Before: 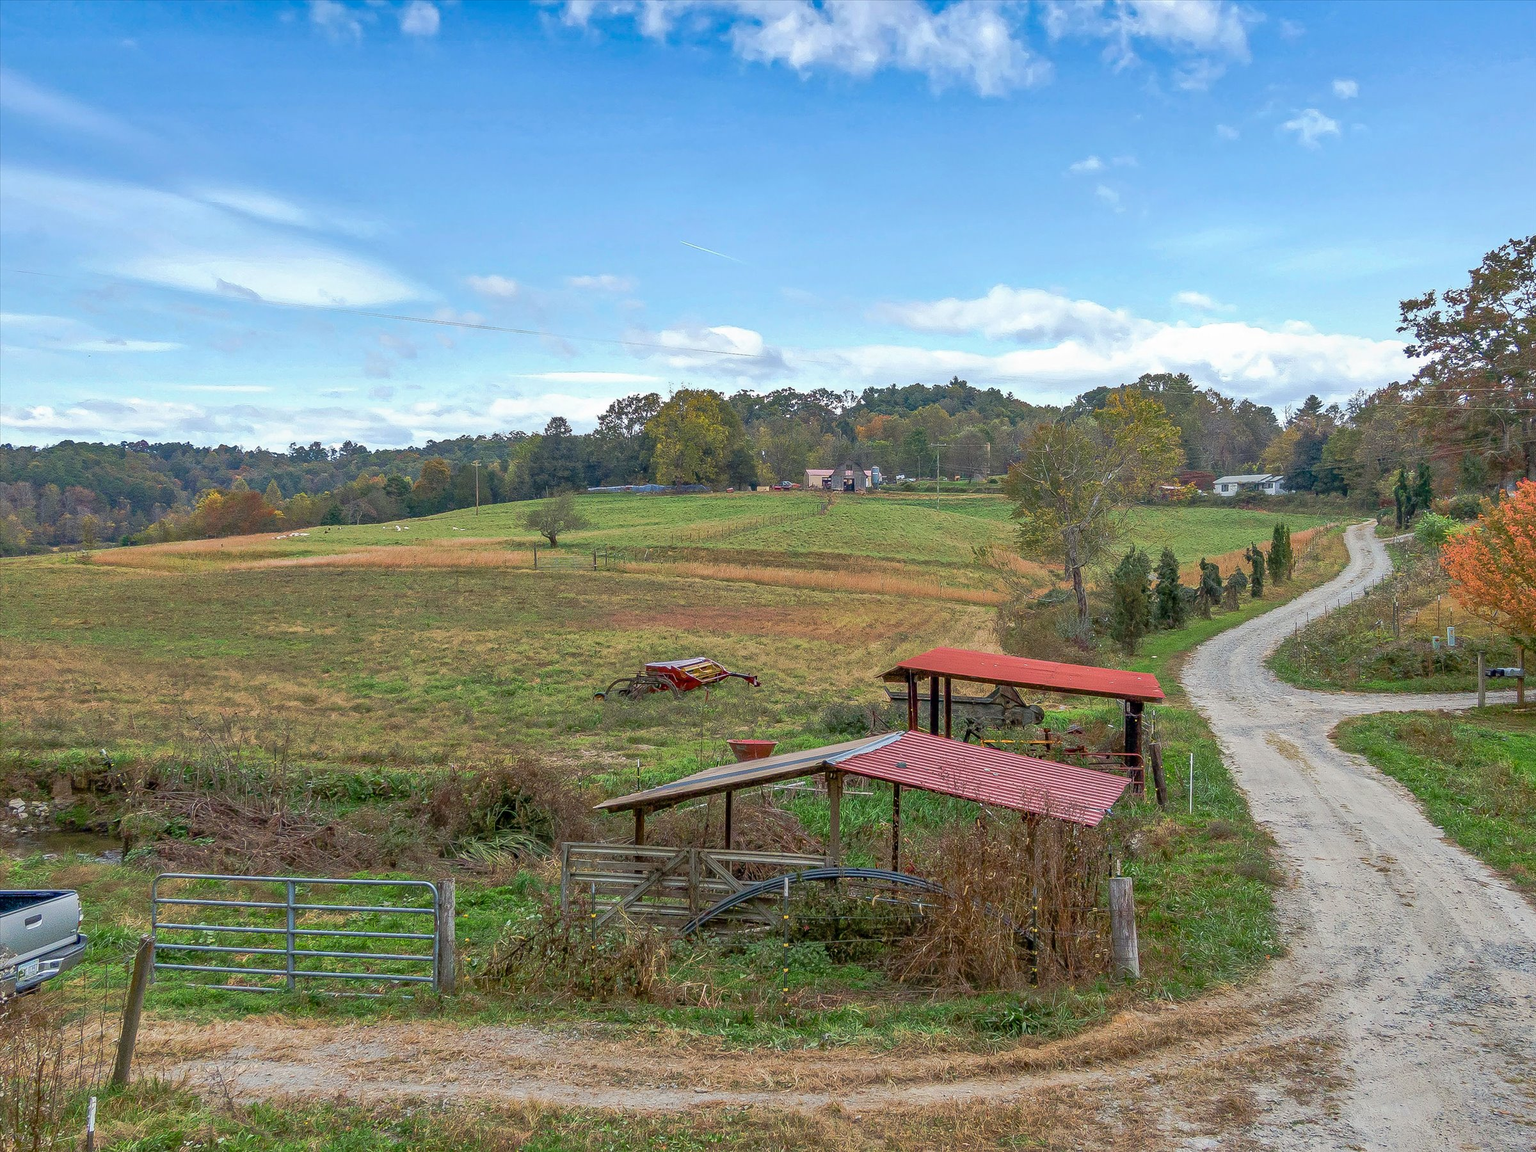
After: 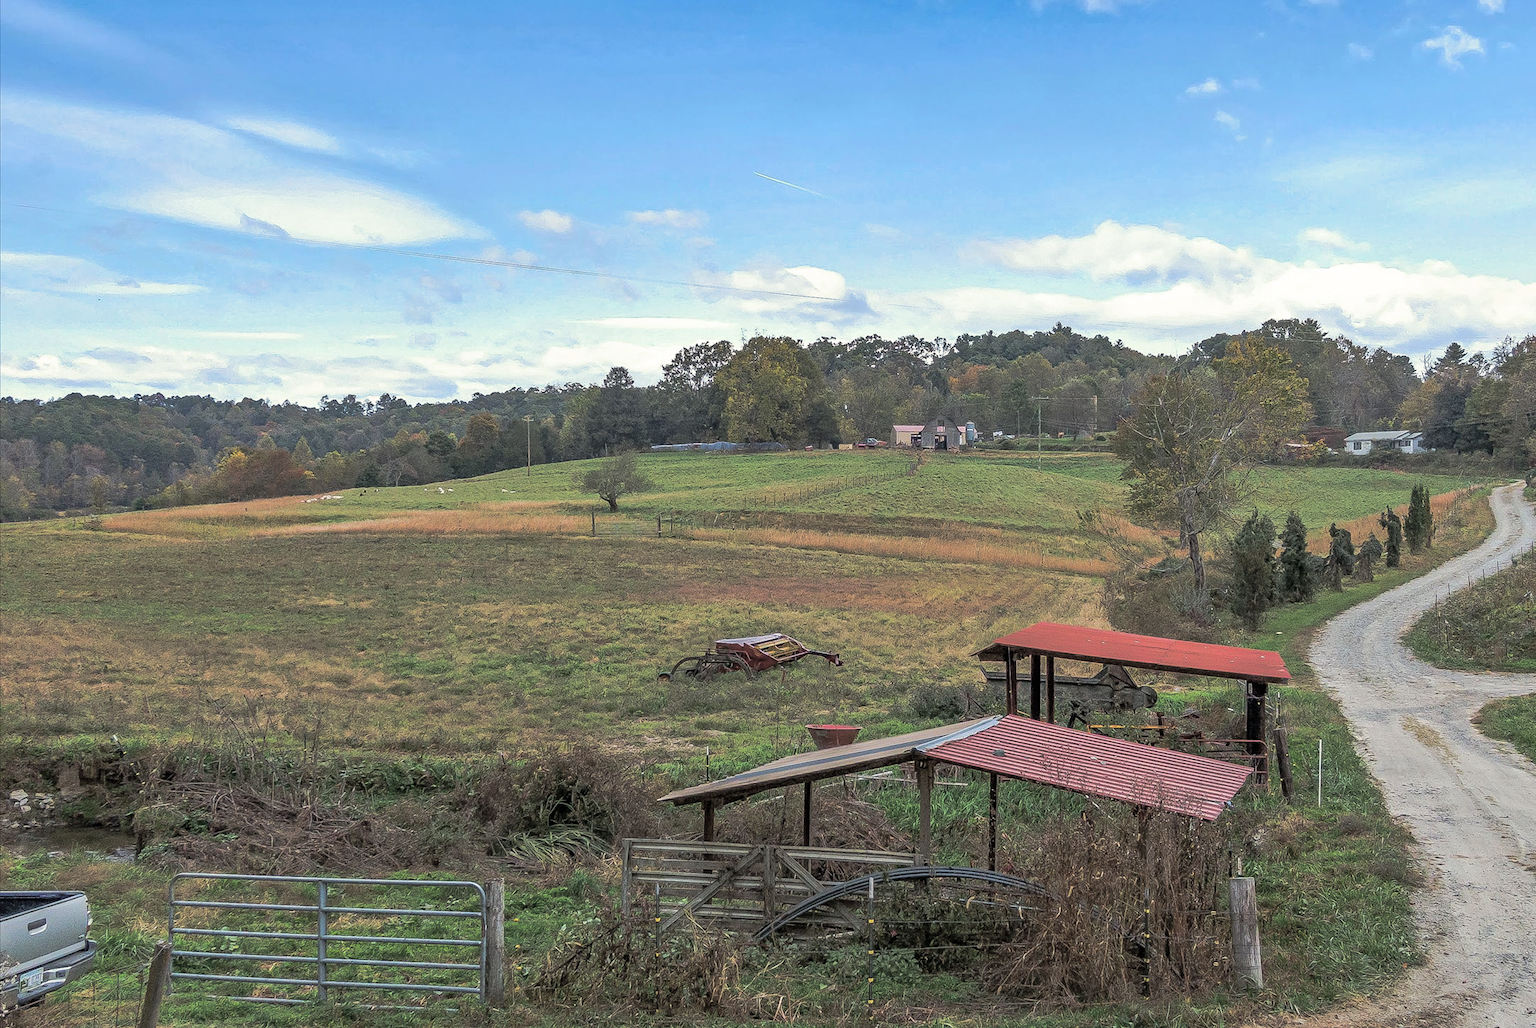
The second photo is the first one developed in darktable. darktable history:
crop: top 7.49%, right 9.717%, bottom 11.943%
split-toning: shadows › hue 43.2°, shadows › saturation 0, highlights › hue 50.4°, highlights › saturation 1
